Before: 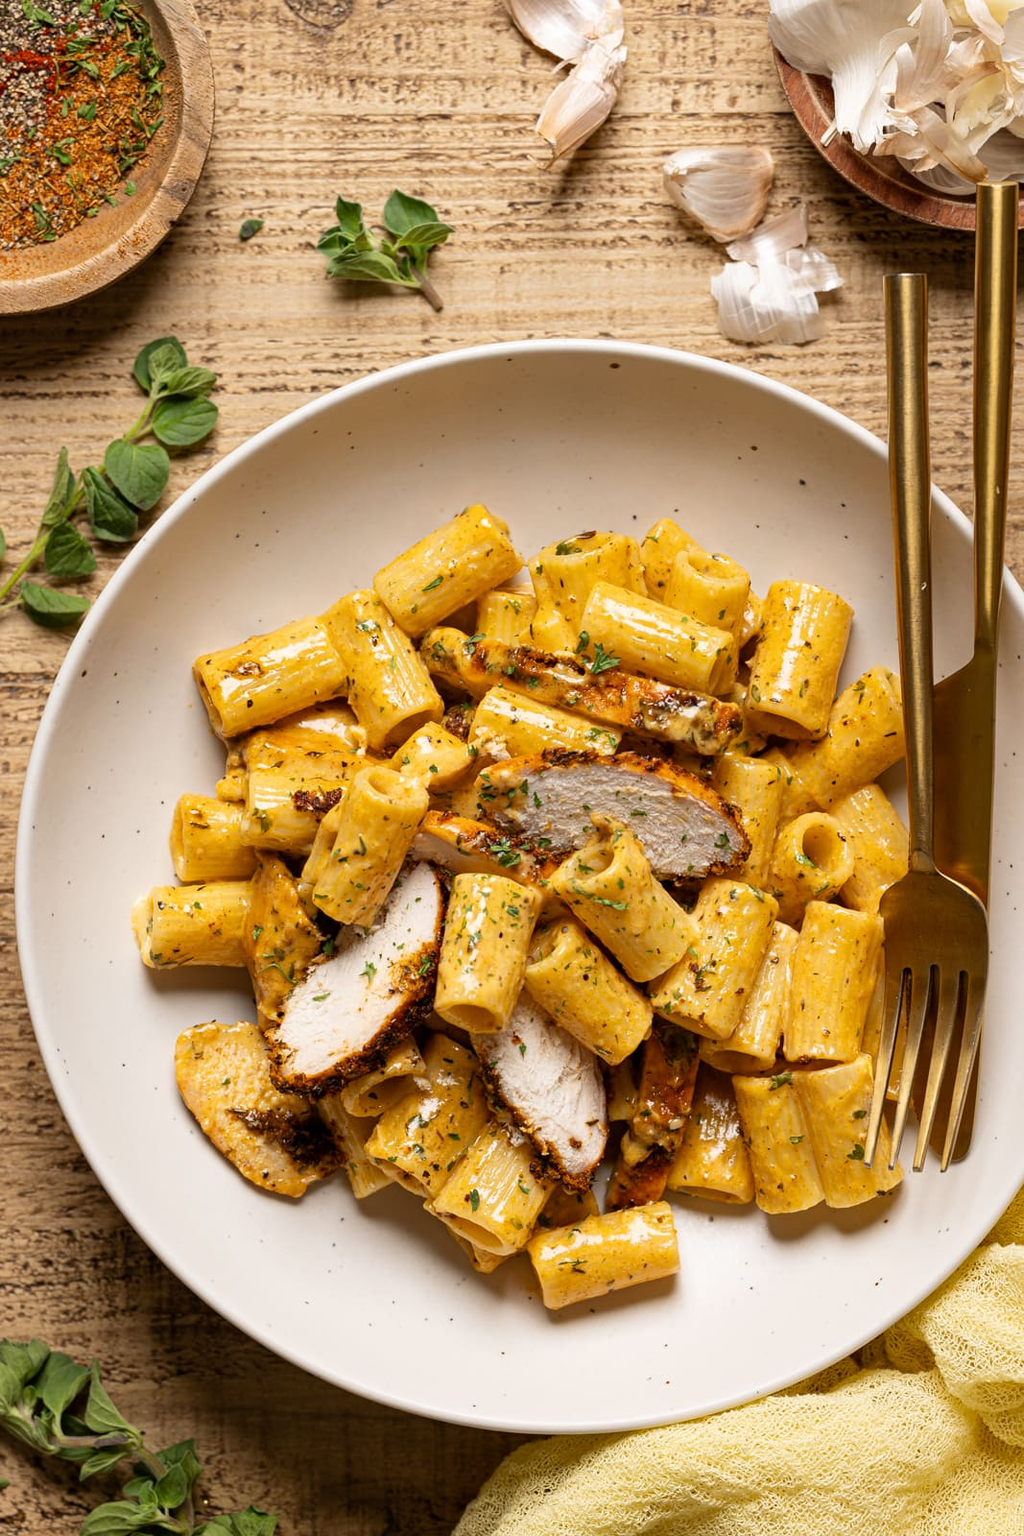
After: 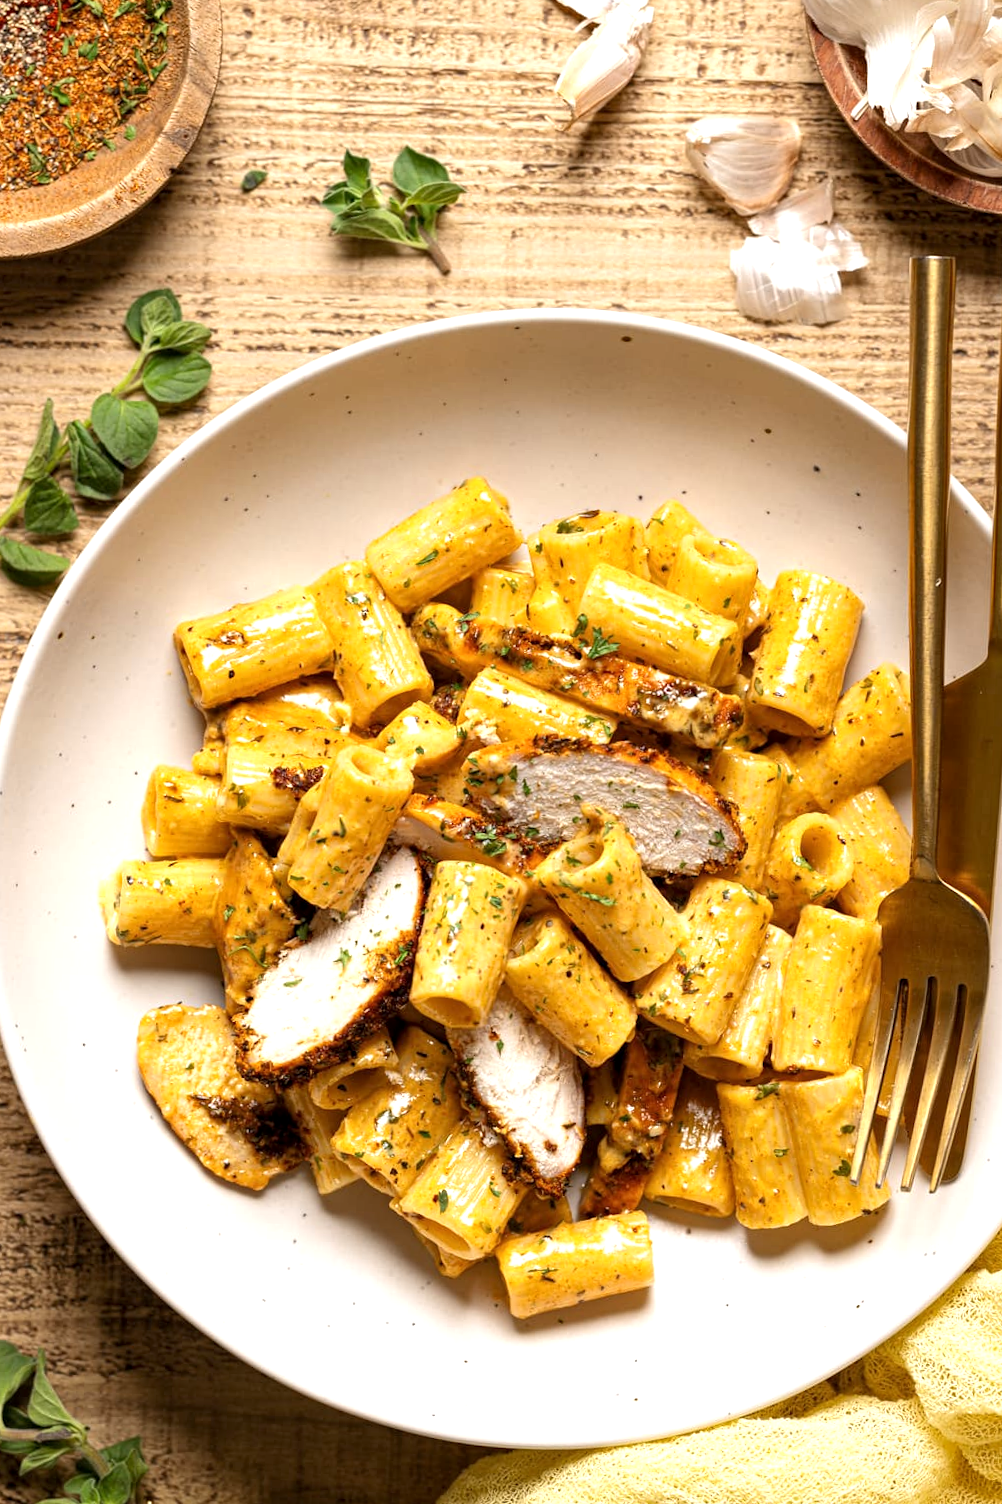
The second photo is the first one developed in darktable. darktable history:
local contrast: highlights 104%, shadows 101%, detail 119%, midtone range 0.2
exposure: black level correction 0, exposure 0.498 EV, compensate highlight preservation false
crop and rotate: angle -2.48°
